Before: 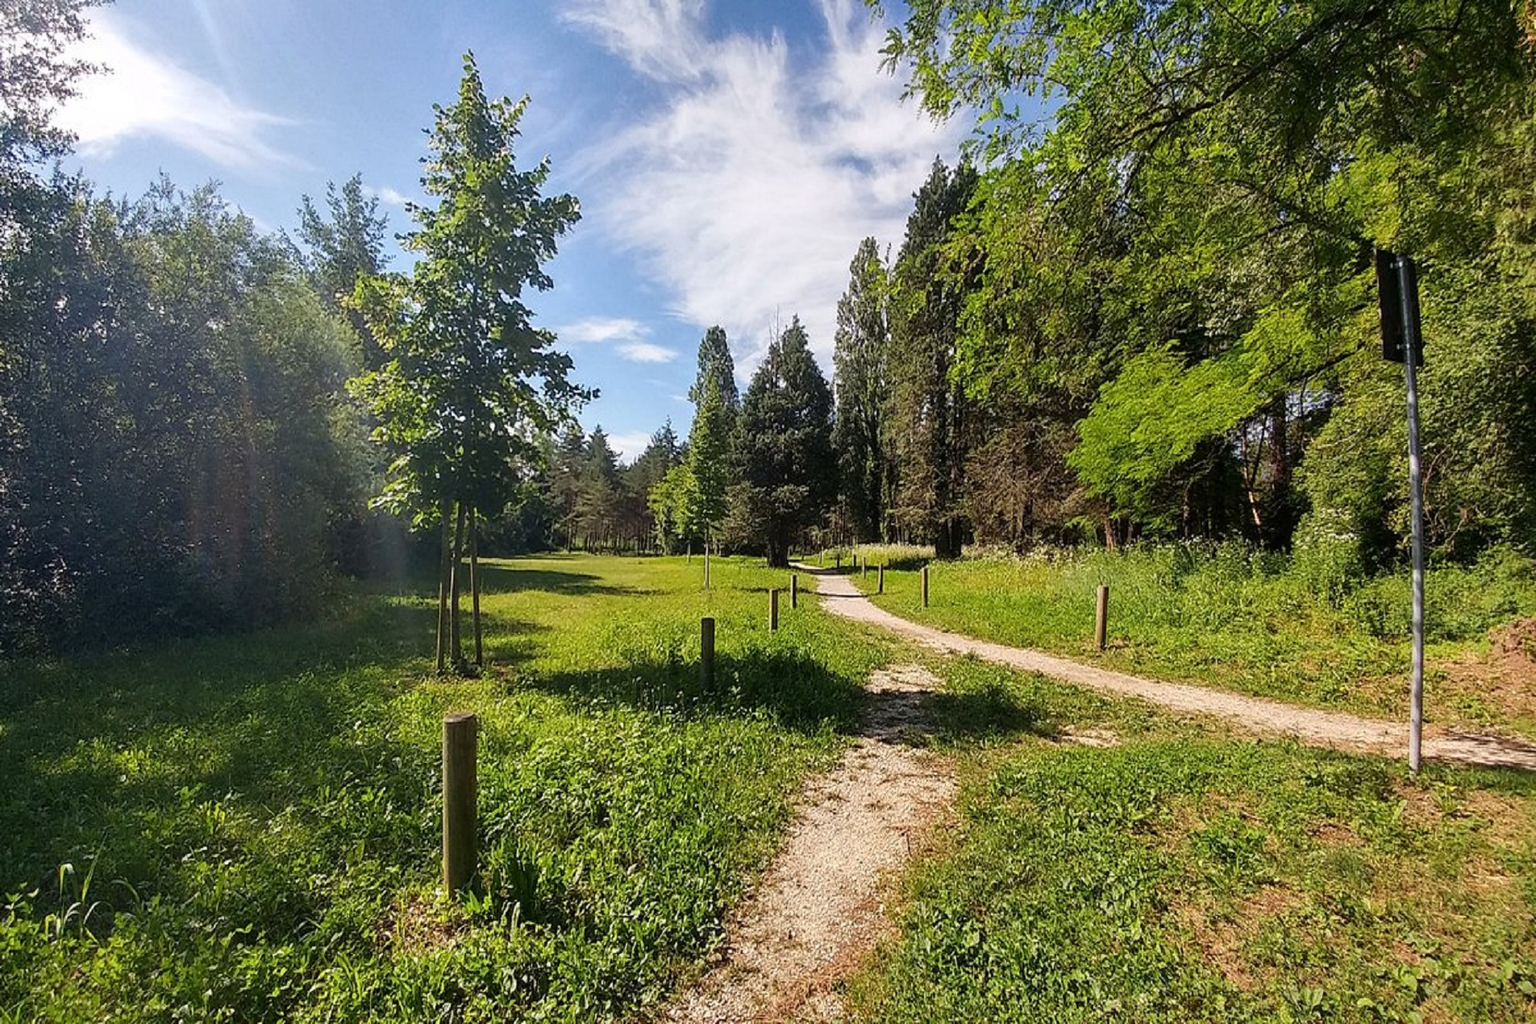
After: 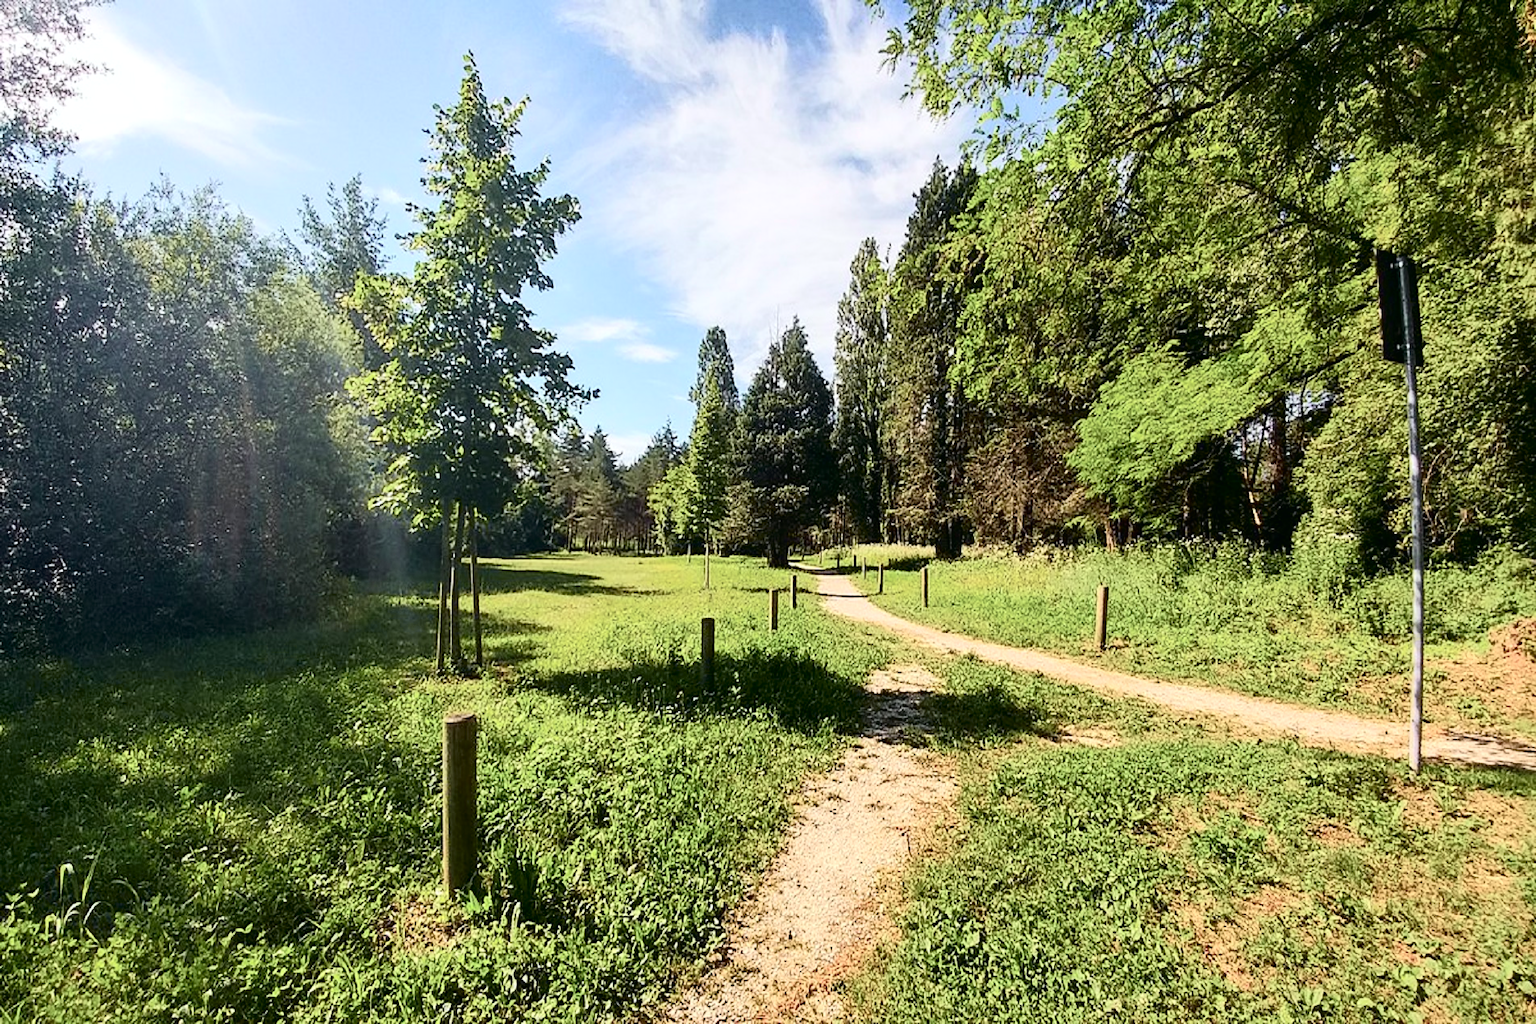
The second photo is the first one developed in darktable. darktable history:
tone curve: curves: ch0 [(0, 0.008) (0.081, 0.044) (0.177, 0.123) (0.283, 0.253) (0.427, 0.441) (0.495, 0.524) (0.661, 0.756) (0.796, 0.859) (1, 0.951)]; ch1 [(0, 0) (0.161, 0.092) (0.35, 0.33) (0.392, 0.392) (0.427, 0.426) (0.479, 0.472) (0.505, 0.5) (0.521, 0.519) (0.567, 0.556) (0.583, 0.588) (0.625, 0.627) (0.678, 0.733) (1, 1)]; ch2 [(0, 0) (0.346, 0.362) (0.404, 0.427) (0.502, 0.499) (0.523, 0.522) (0.544, 0.561) (0.58, 0.59) (0.629, 0.642) (0.717, 0.678) (1, 1)], color space Lab, independent channels, preserve colors none
color balance rgb: perceptual saturation grading › global saturation -3%
exposure: black level correction 0.001, exposure 0.5 EV, compensate exposure bias true, compensate highlight preservation false
